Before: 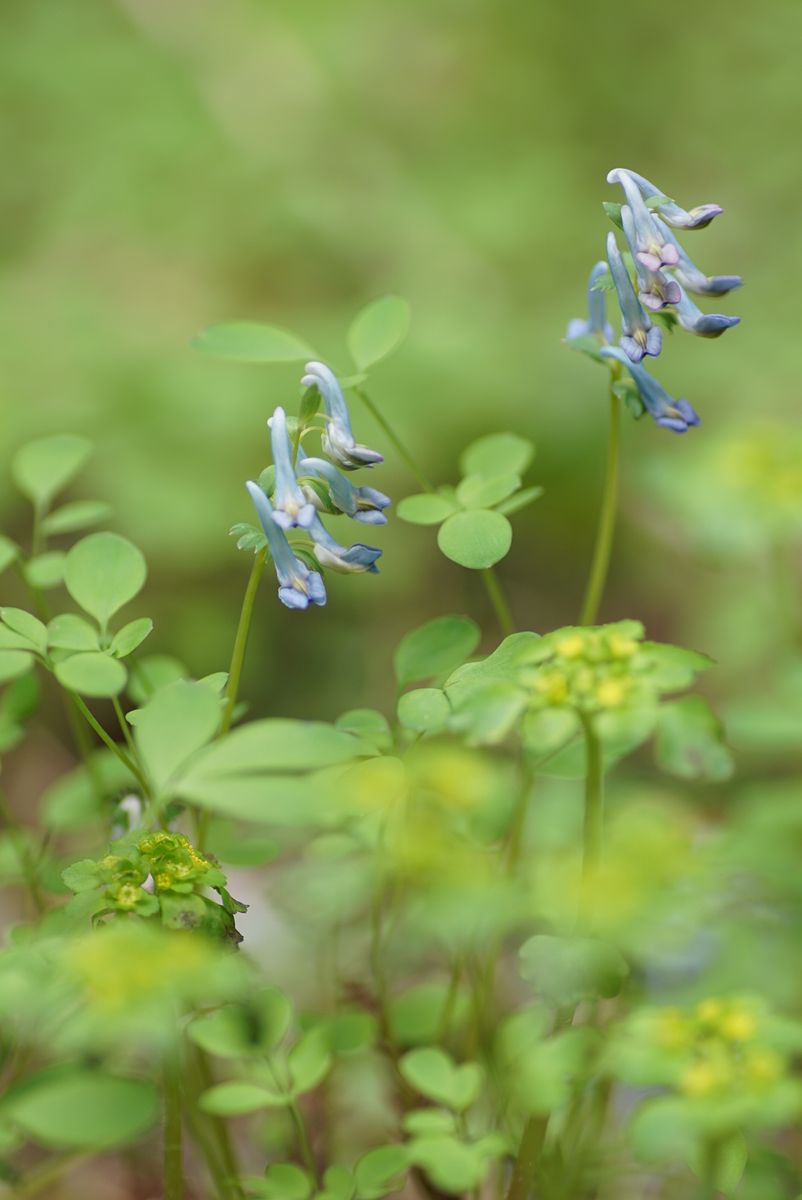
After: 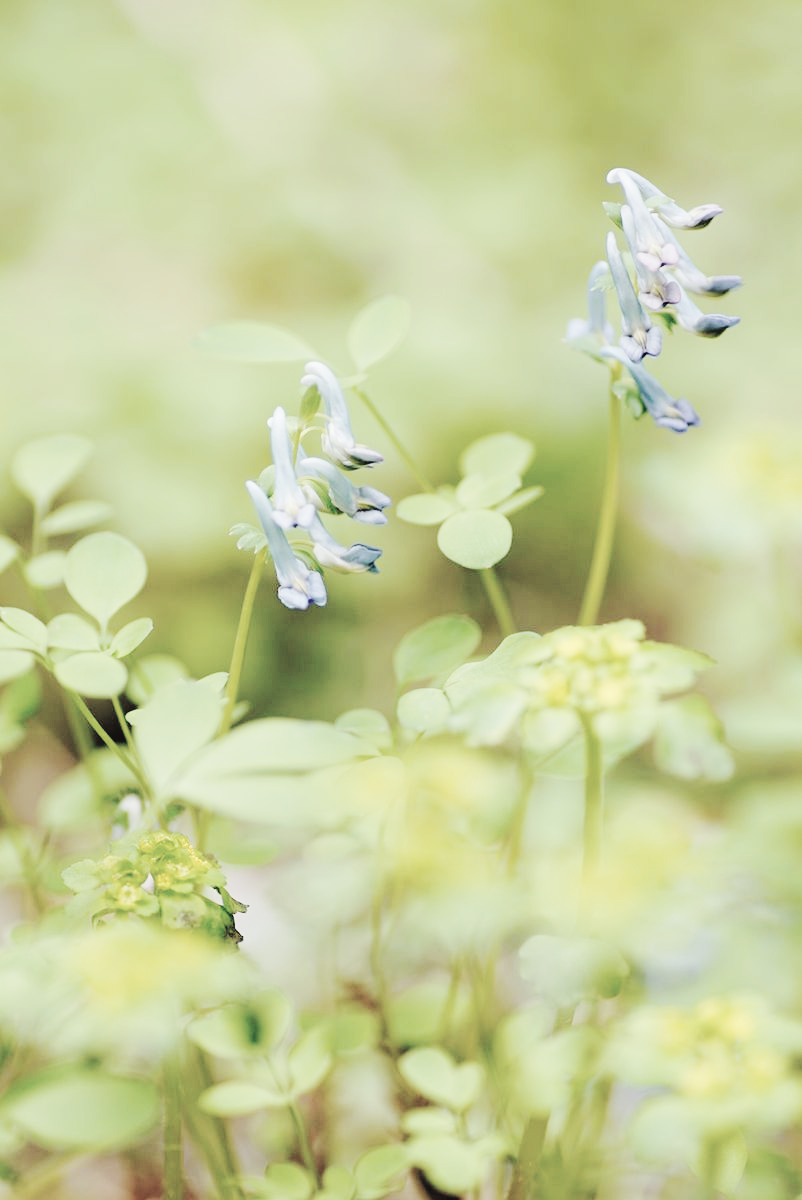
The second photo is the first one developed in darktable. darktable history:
contrast brightness saturation: brightness 0.184, saturation -0.492
base curve: curves: ch0 [(0, 0) (0.036, 0.01) (0.123, 0.254) (0.258, 0.504) (0.507, 0.748) (1, 1)], preserve colors none
